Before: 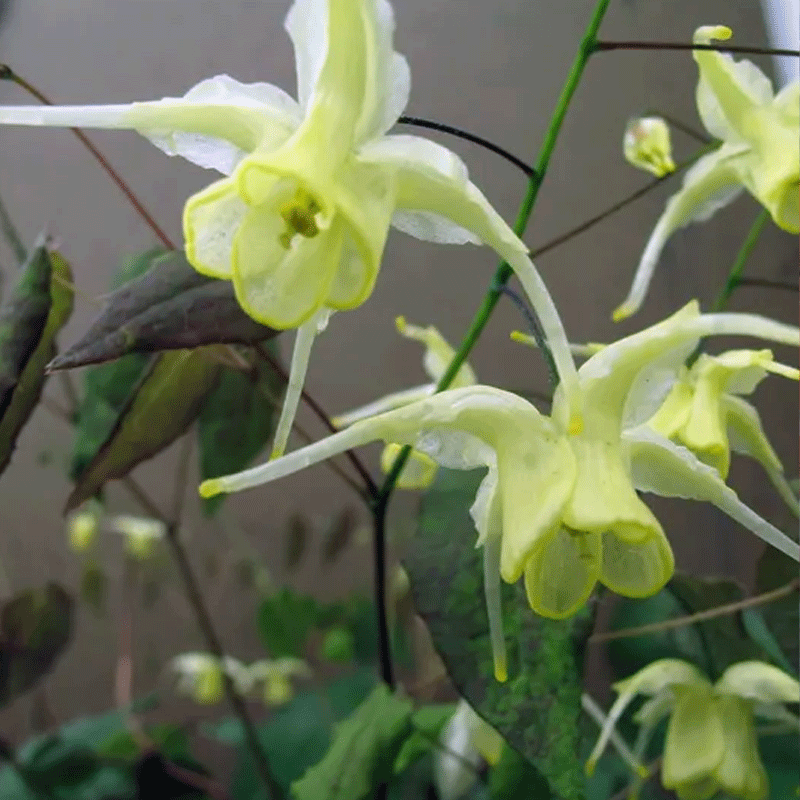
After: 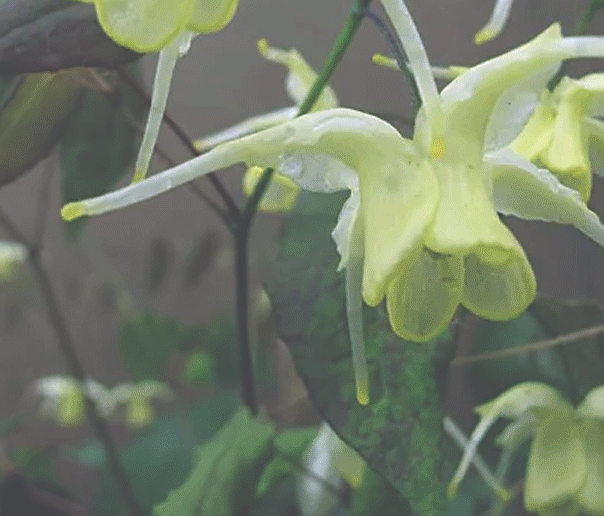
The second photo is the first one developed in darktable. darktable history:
color correction: highlights a* -0.126, highlights b* -5.64, shadows a* -0.145, shadows b* -0.108
tone equalizer: on, module defaults
sharpen: on, module defaults
crop and rotate: left 17.371%, top 34.664%, right 7.115%, bottom 0.818%
exposure: black level correction -0.063, exposure -0.049 EV, compensate highlight preservation false
